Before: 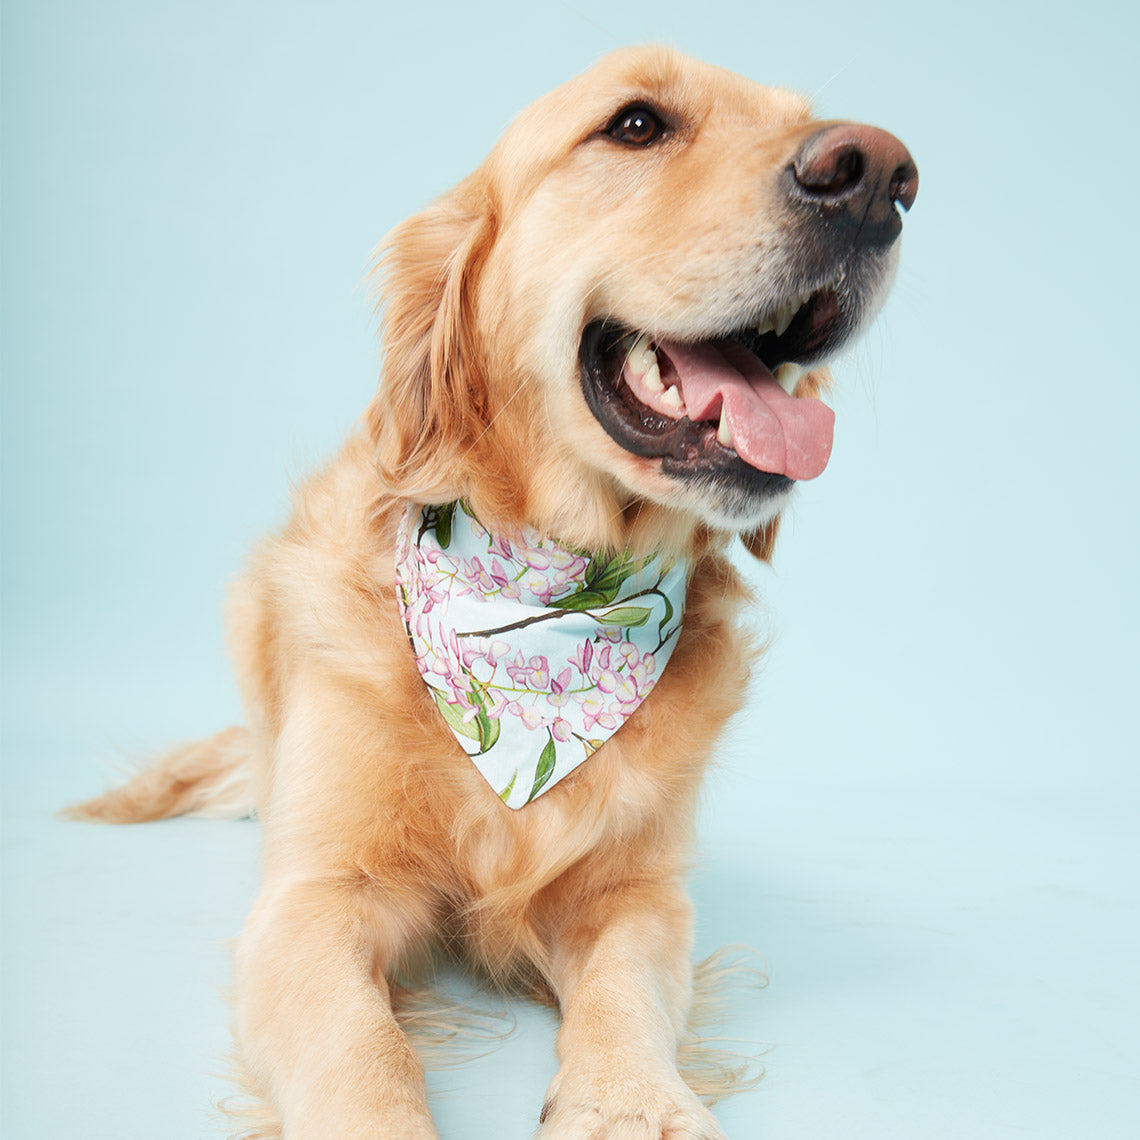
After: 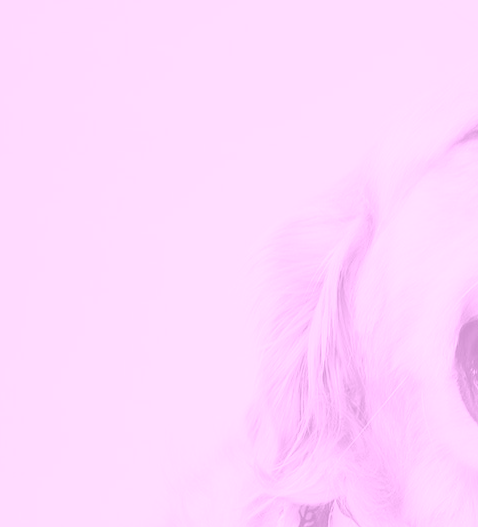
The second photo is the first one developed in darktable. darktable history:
crop and rotate: left 10.817%, top 0.062%, right 47.194%, bottom 53.626%
colorize: hue 331.2°, saturation 75%, source mix 30.28%, lightness 70.52%, version 1
